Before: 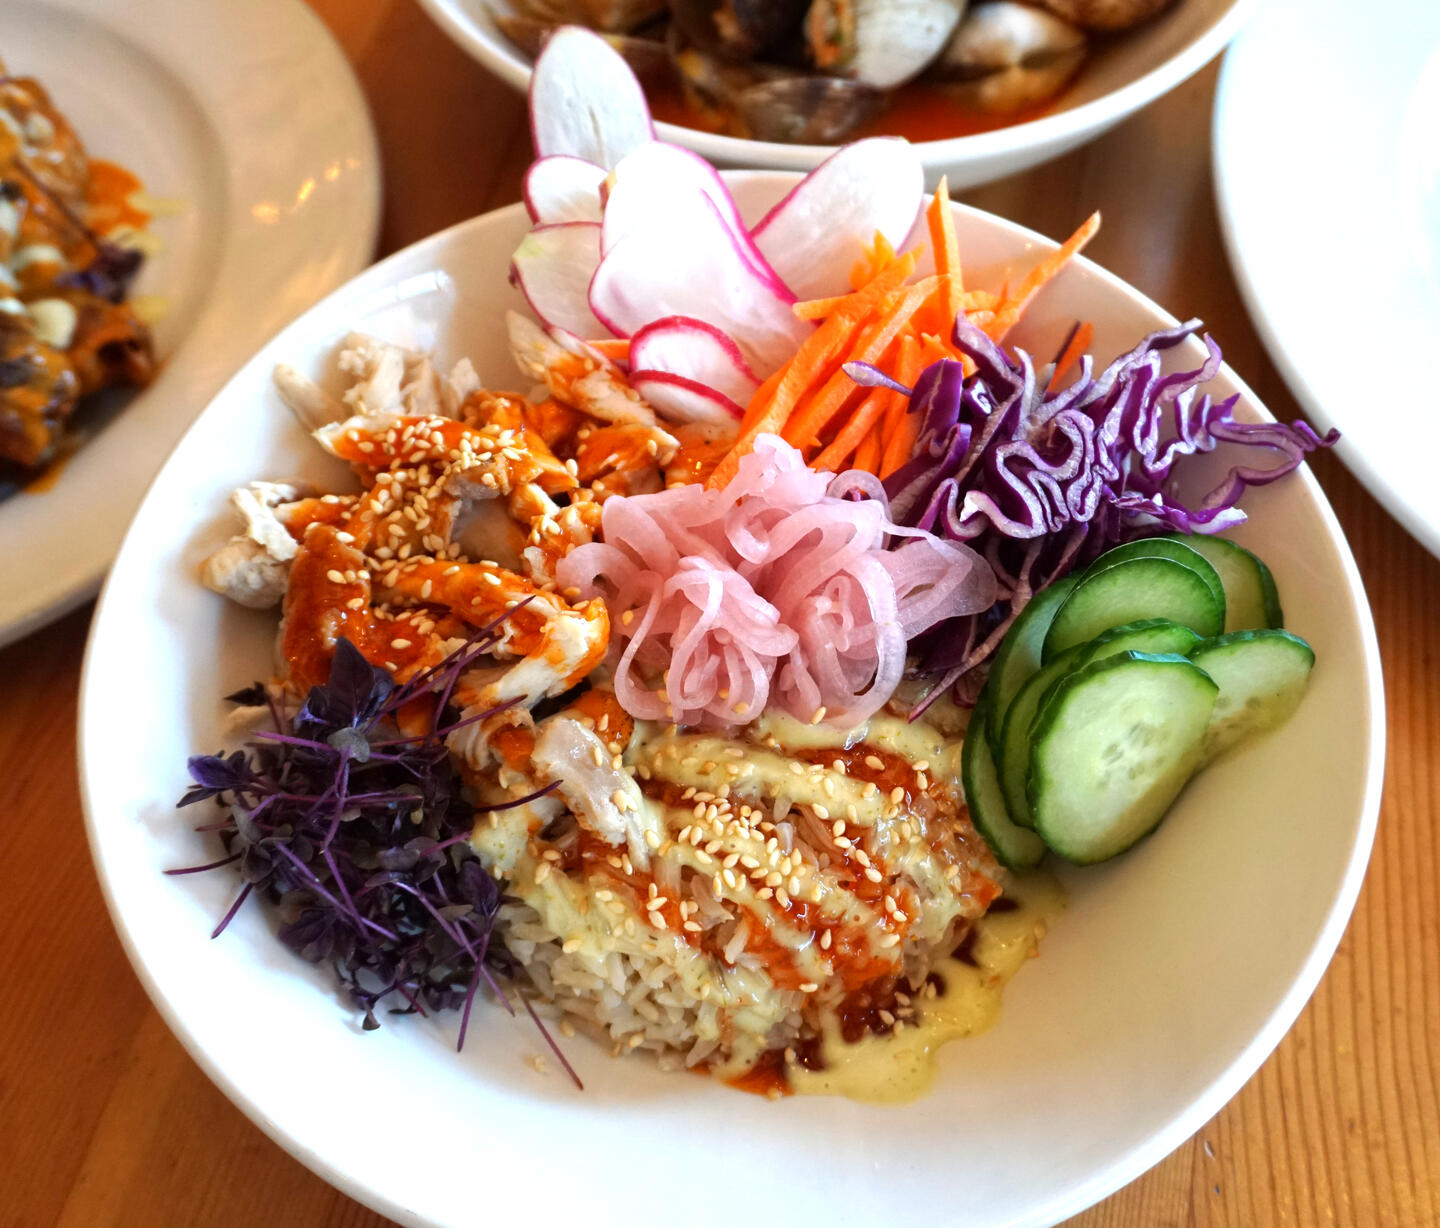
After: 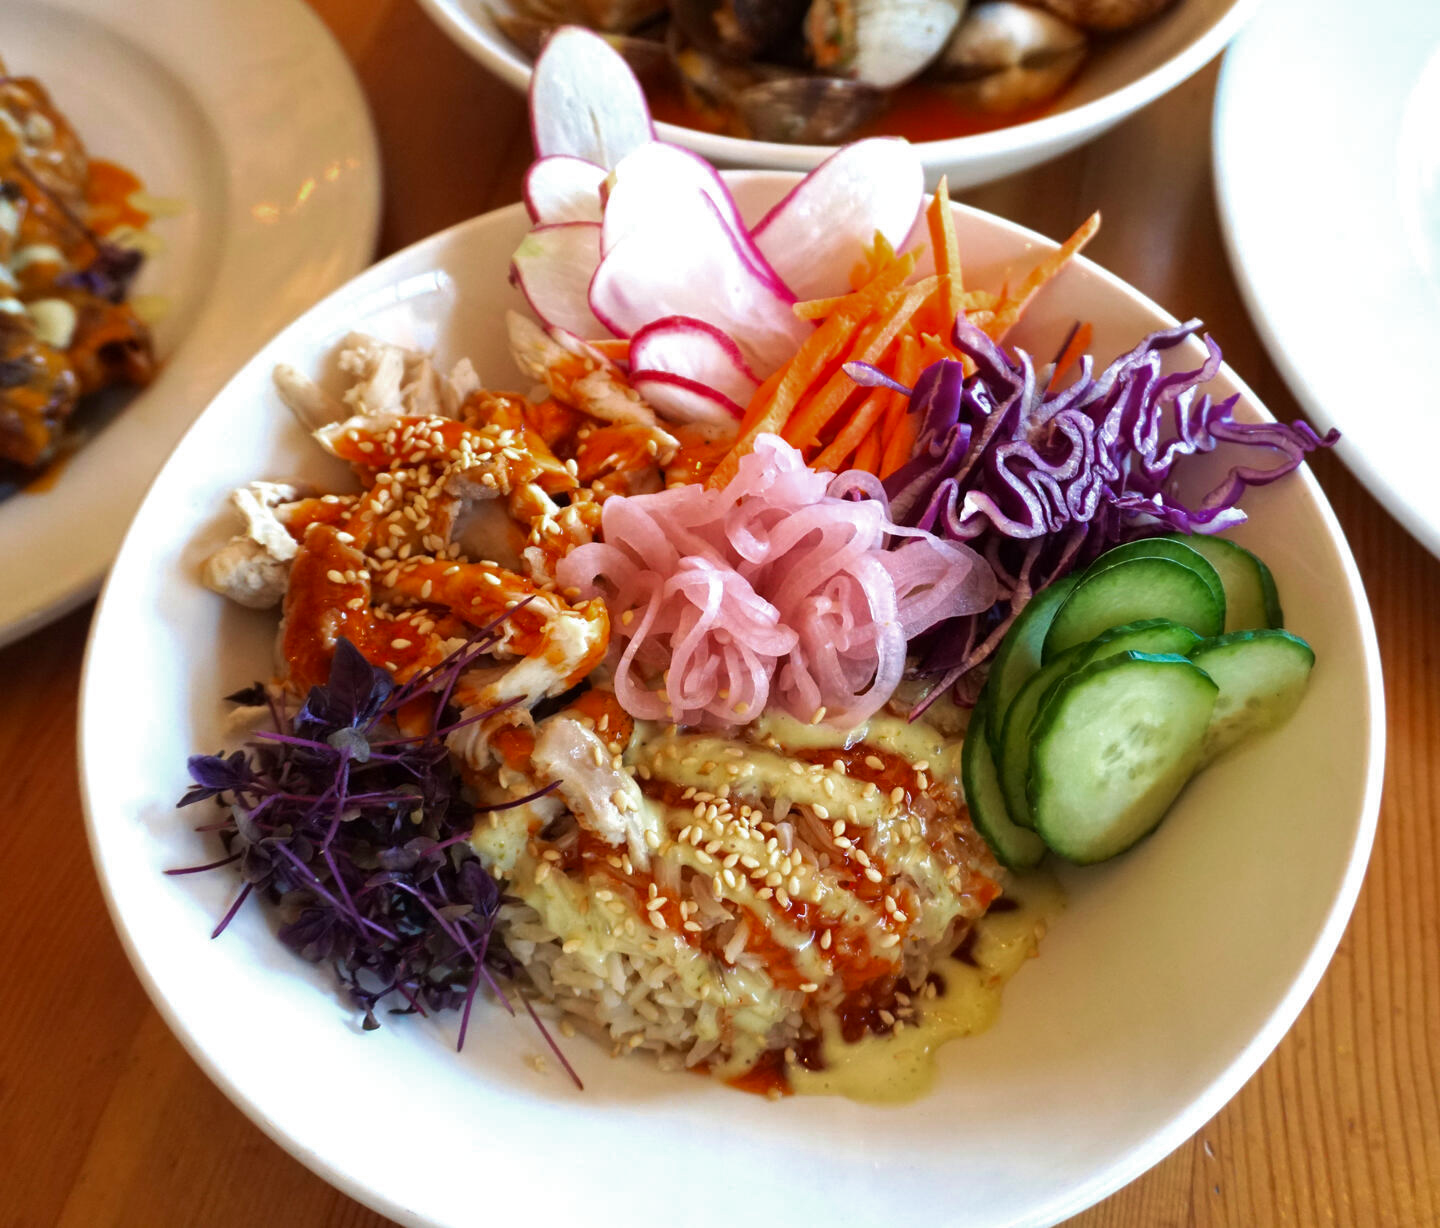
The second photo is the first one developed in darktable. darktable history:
color zones: curves: ch0 [(0, 0.425) (0.143, 0.422) (0.286, 0.42) (0.429, 0.419) (0.571, 0.419) (0.714, 0.42) (0.857, 0.422) (1, 0.425)]
contrast brightness saturation: saturation -0.05
velvia: on, module defaults
